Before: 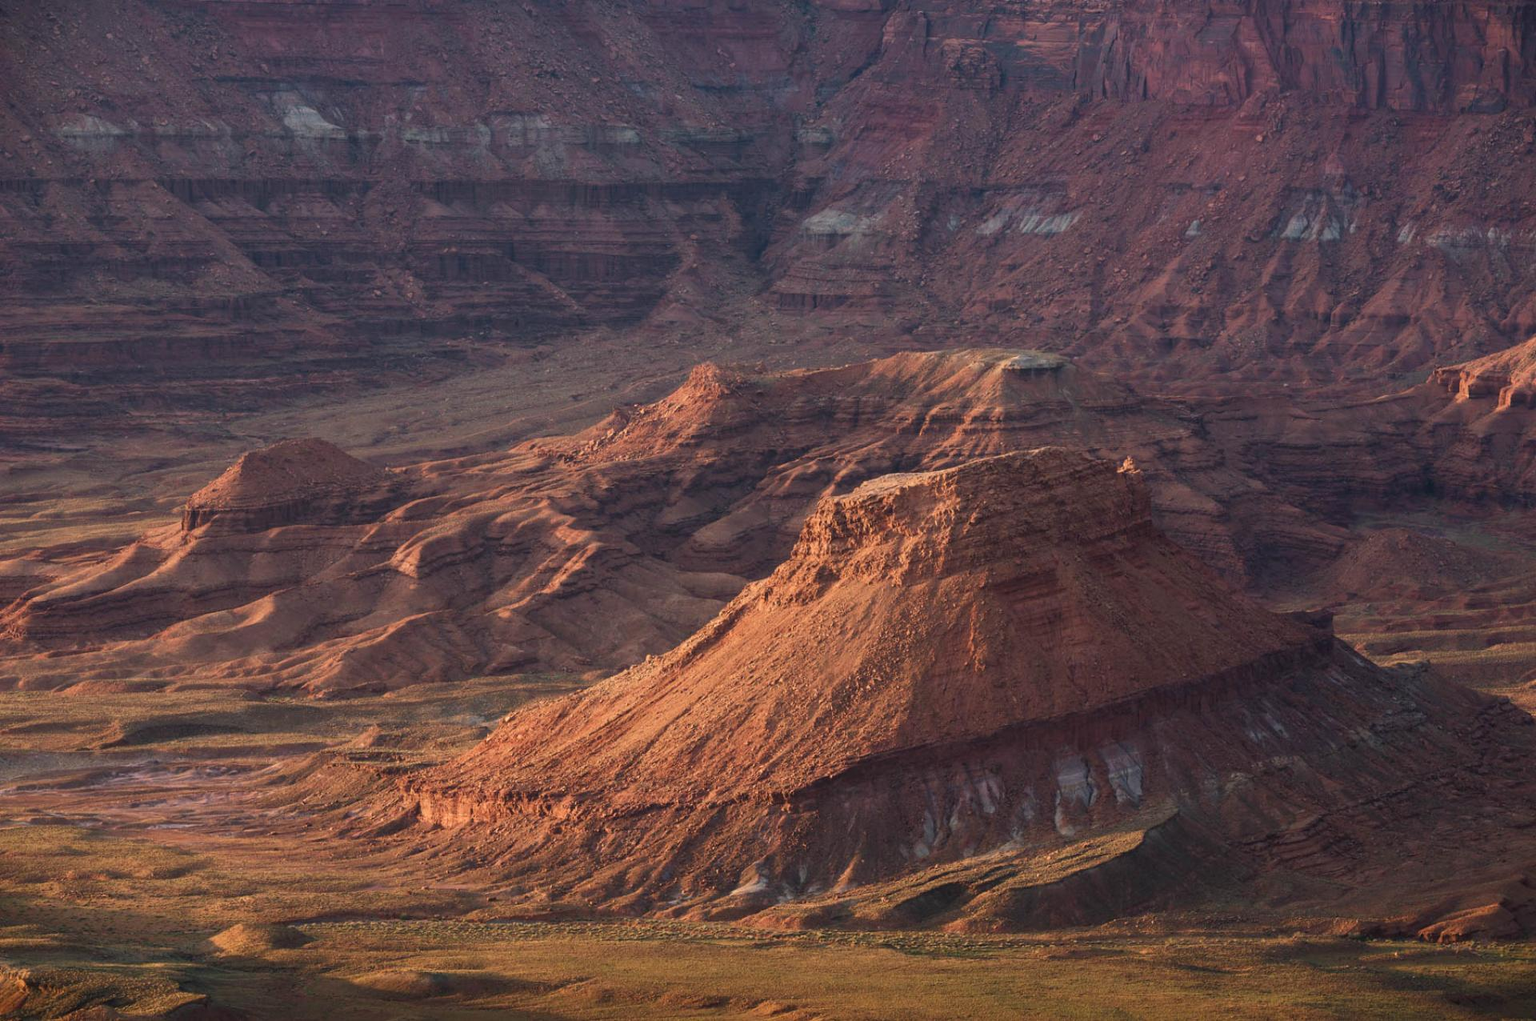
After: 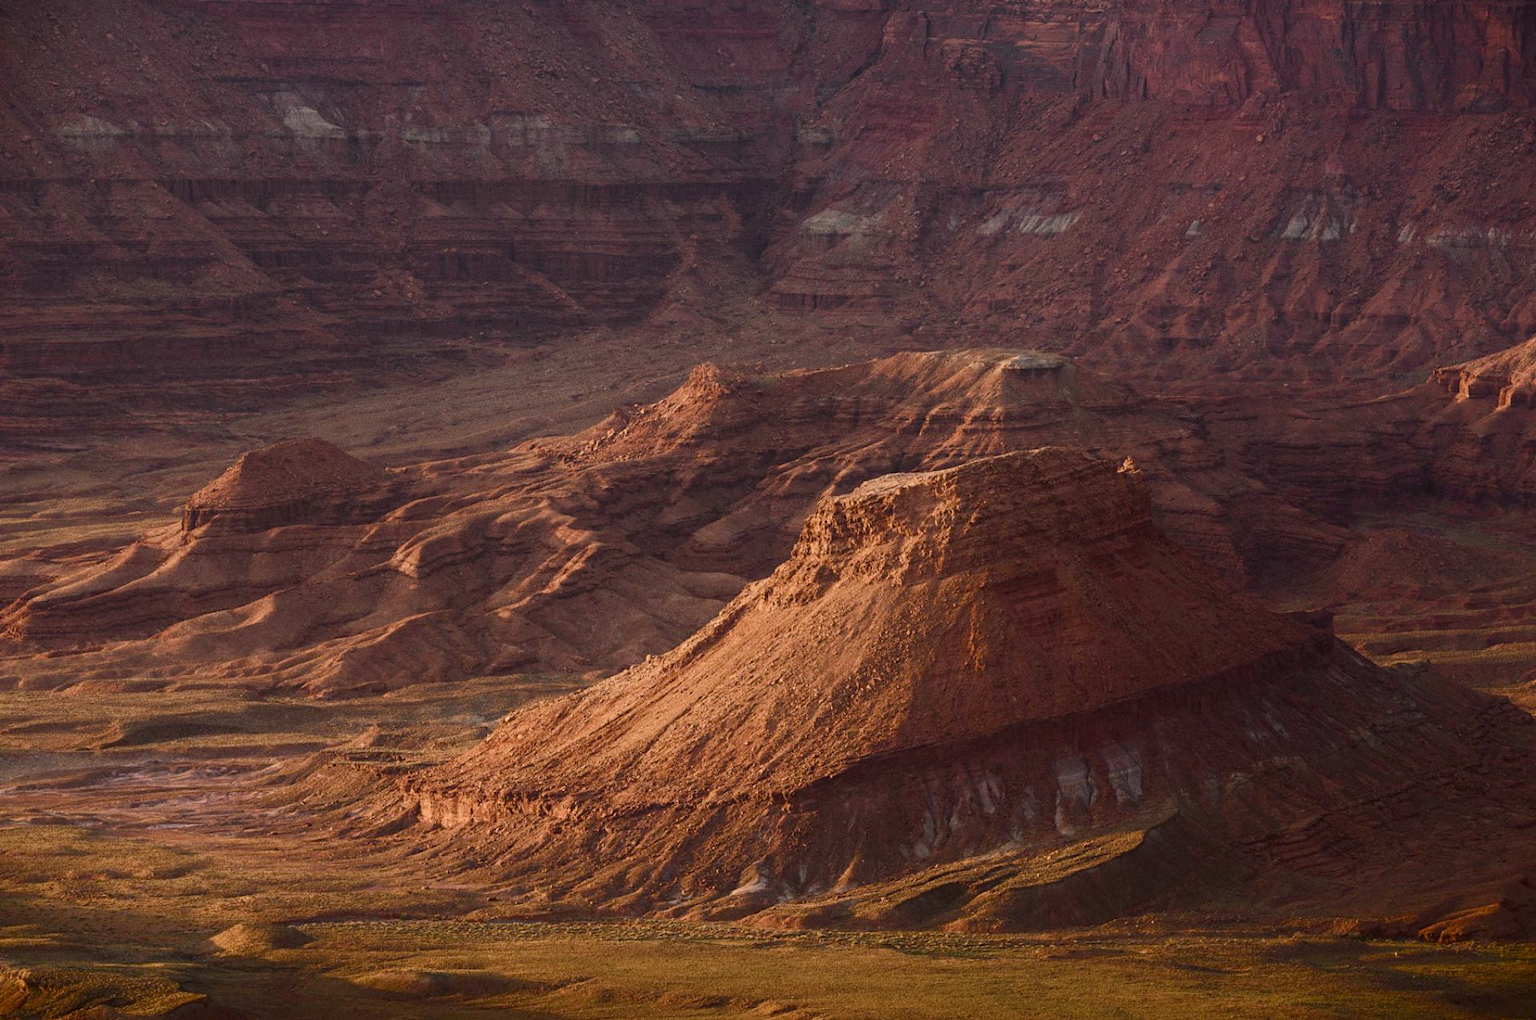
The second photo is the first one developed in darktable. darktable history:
grain: on, module defaults
shadows and highlights: shadows -40.15, highlights 62.88, soften with gaussian
contrast equalizer: y [[0.5, 0.5, 0.472, 0.5, 0.5, 0.5], [0.5 ×6], [0.5 ×6], [0 ×6], [0 ×6]]
color balance rgb: perceptual saturation grading › global saturation 35%, perceptual saturation grading › highlights -25%, perceptual saturation grading › shadows 50%
color correction: highlights a* 6.27, highlights b* 8.19, shadows a* 5.94, shadows b* 7.23, saturation 0.9
contrast brightness saturation: contrast 0.1, saturation -0.36
